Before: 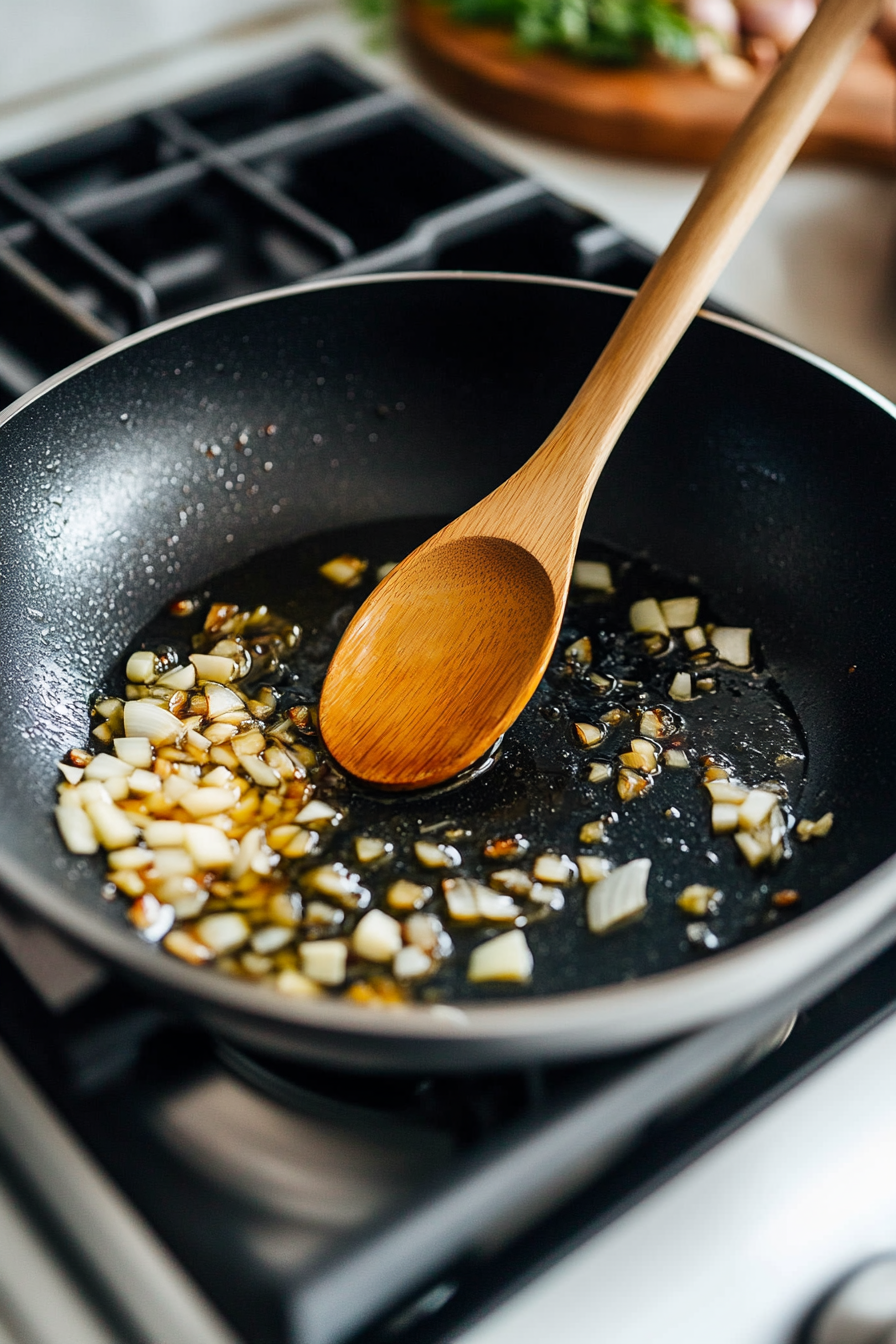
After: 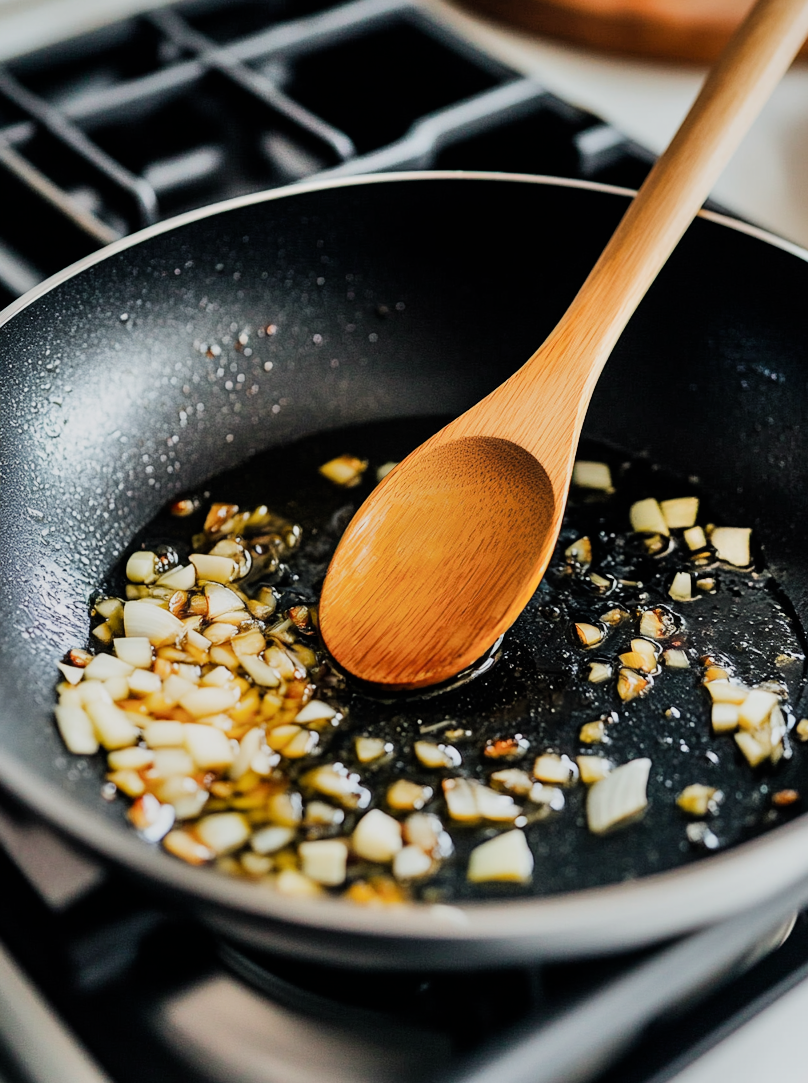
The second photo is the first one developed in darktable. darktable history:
exposure: exposure 0.373 EV, compensate highlight preservation false
crop: top 7.505%, right 9.731%, bottom 11.9%
shadows and highlights: soften with gaussian
filmic rgb: black relative exposure -7.65 EV, white relative exposure 4.56 EV, hardness 3.61
